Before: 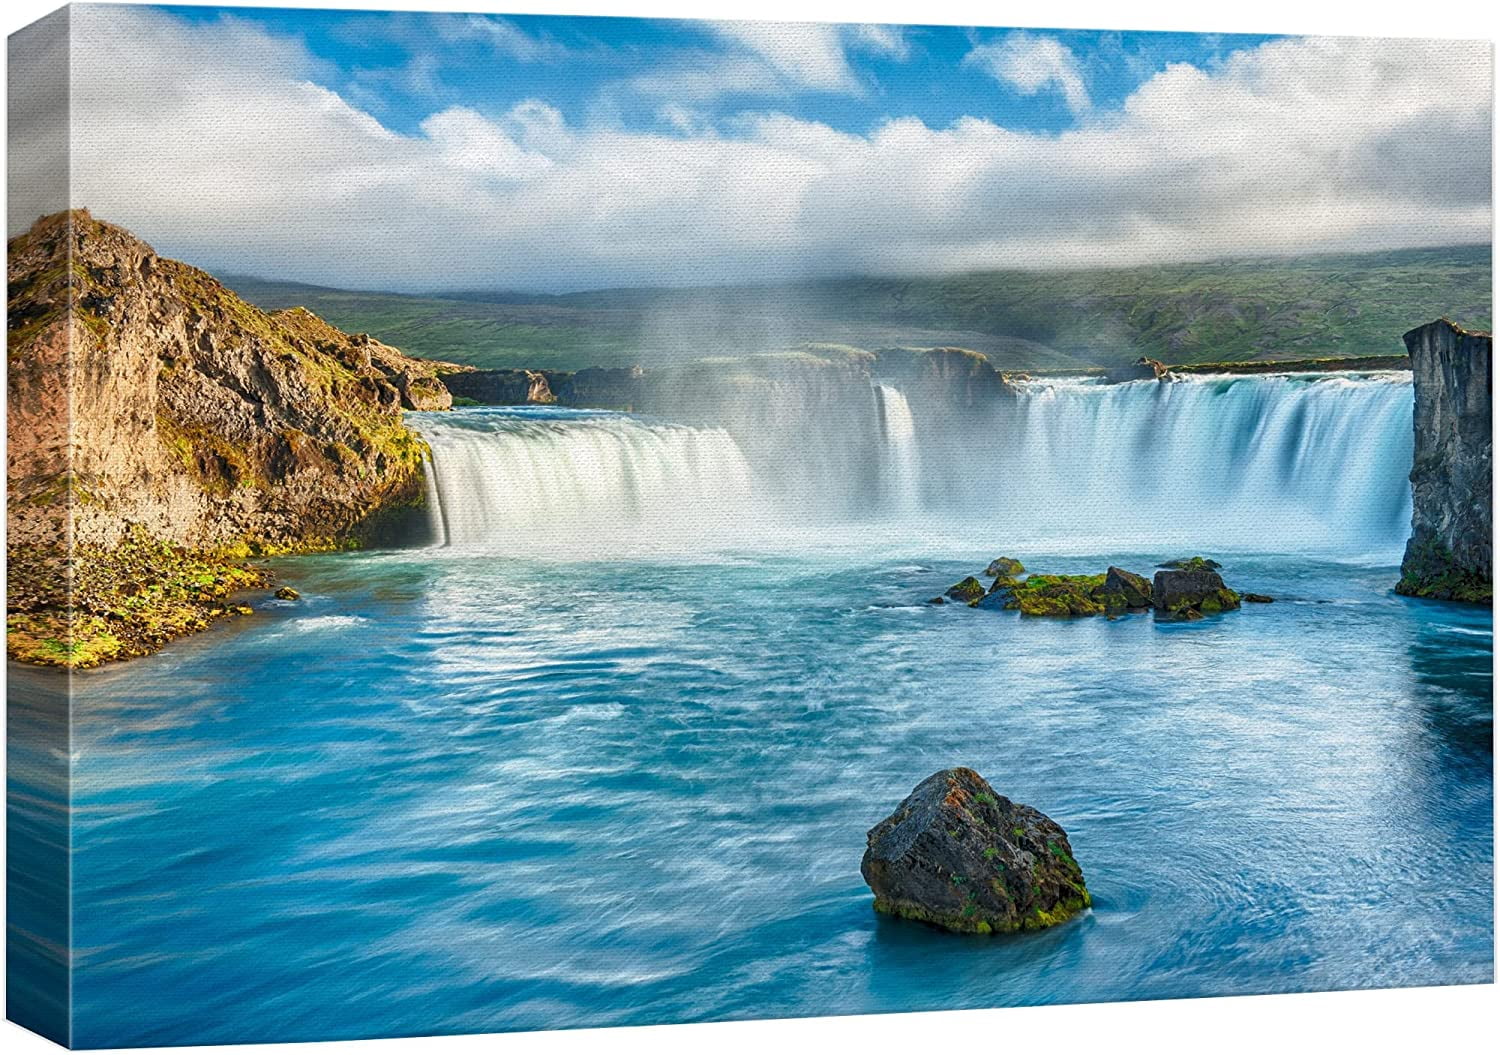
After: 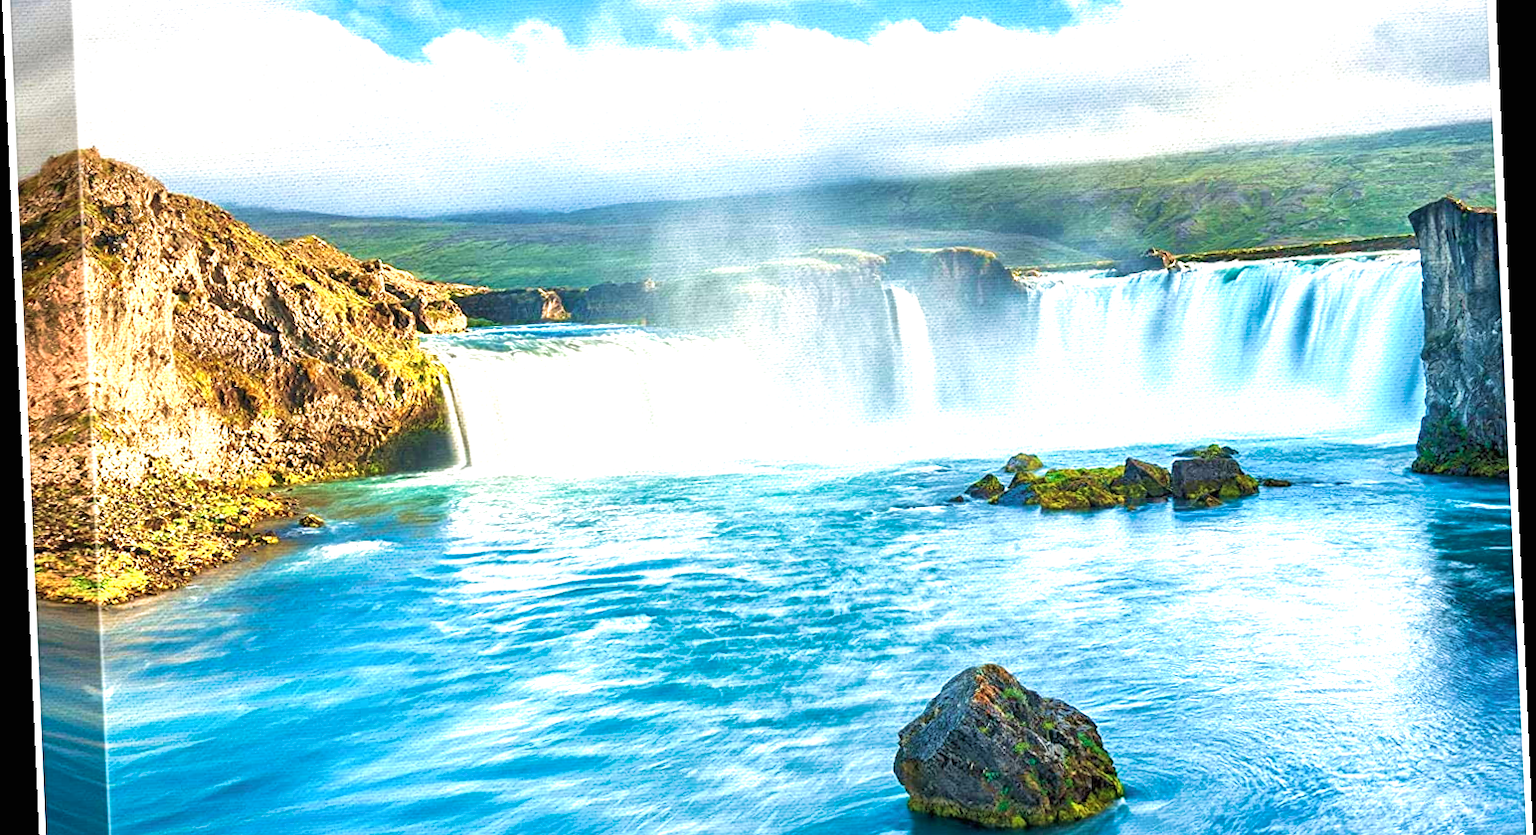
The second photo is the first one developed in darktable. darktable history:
crop: top 11.038%, bottom 13.962%
velvia: strength 50%
rotate and perspective: rotation -2.56°, automatic cropping off
exposure: black level correction 0, exposure 1.1 EV, compensate exposure bias true, compensate highlight preservation false
